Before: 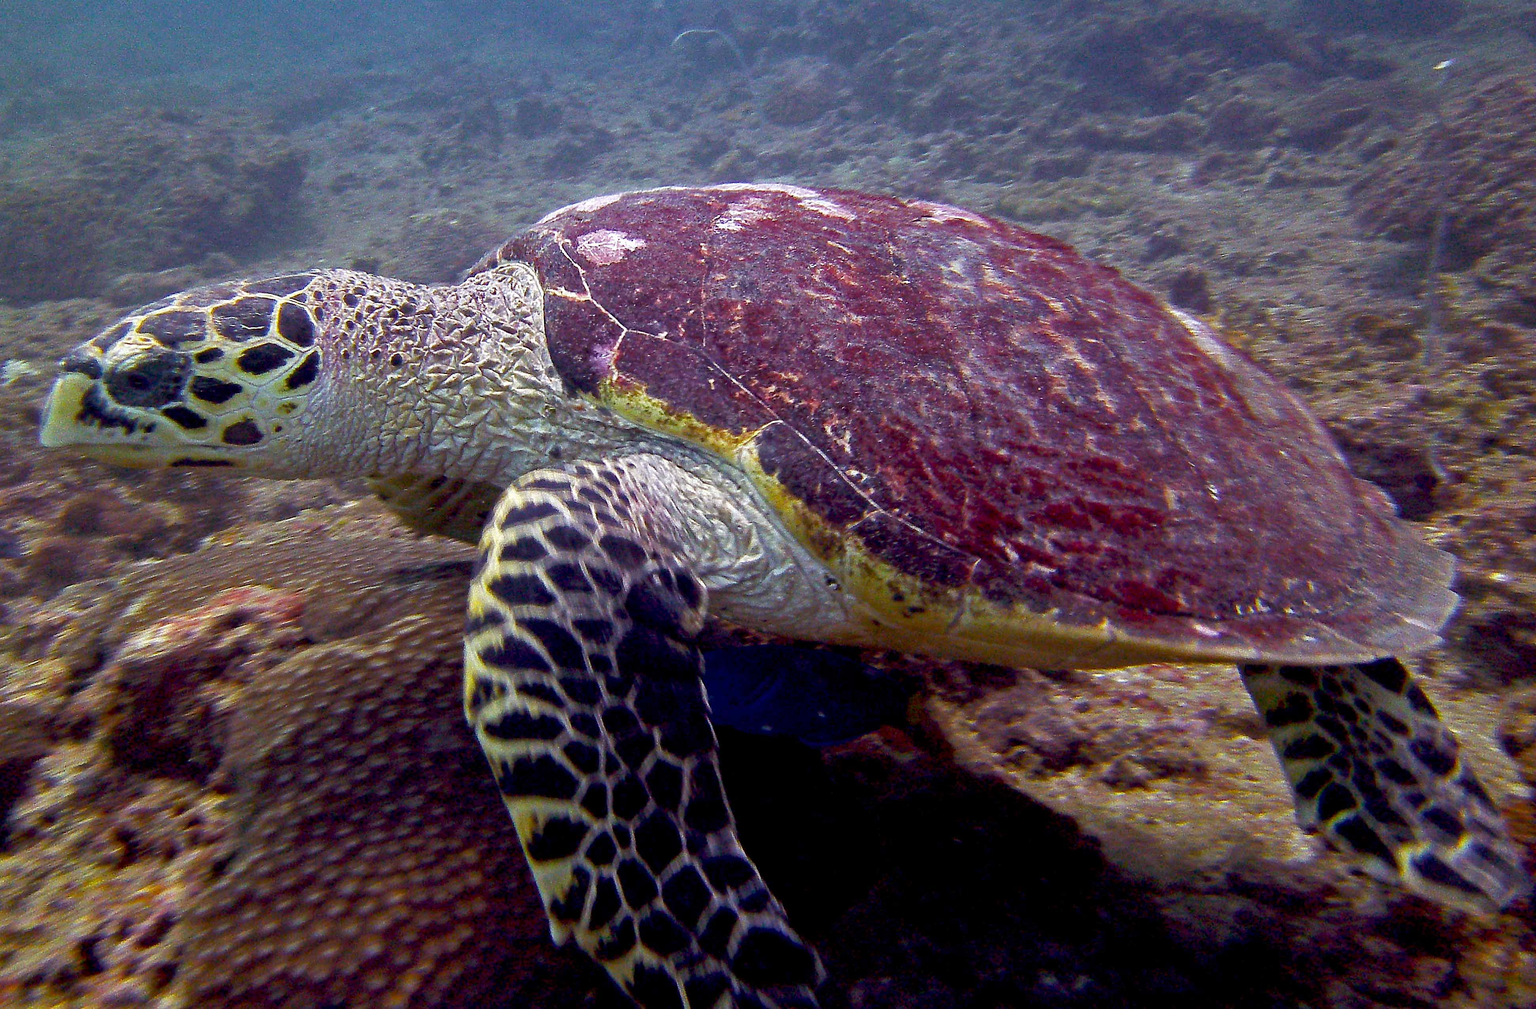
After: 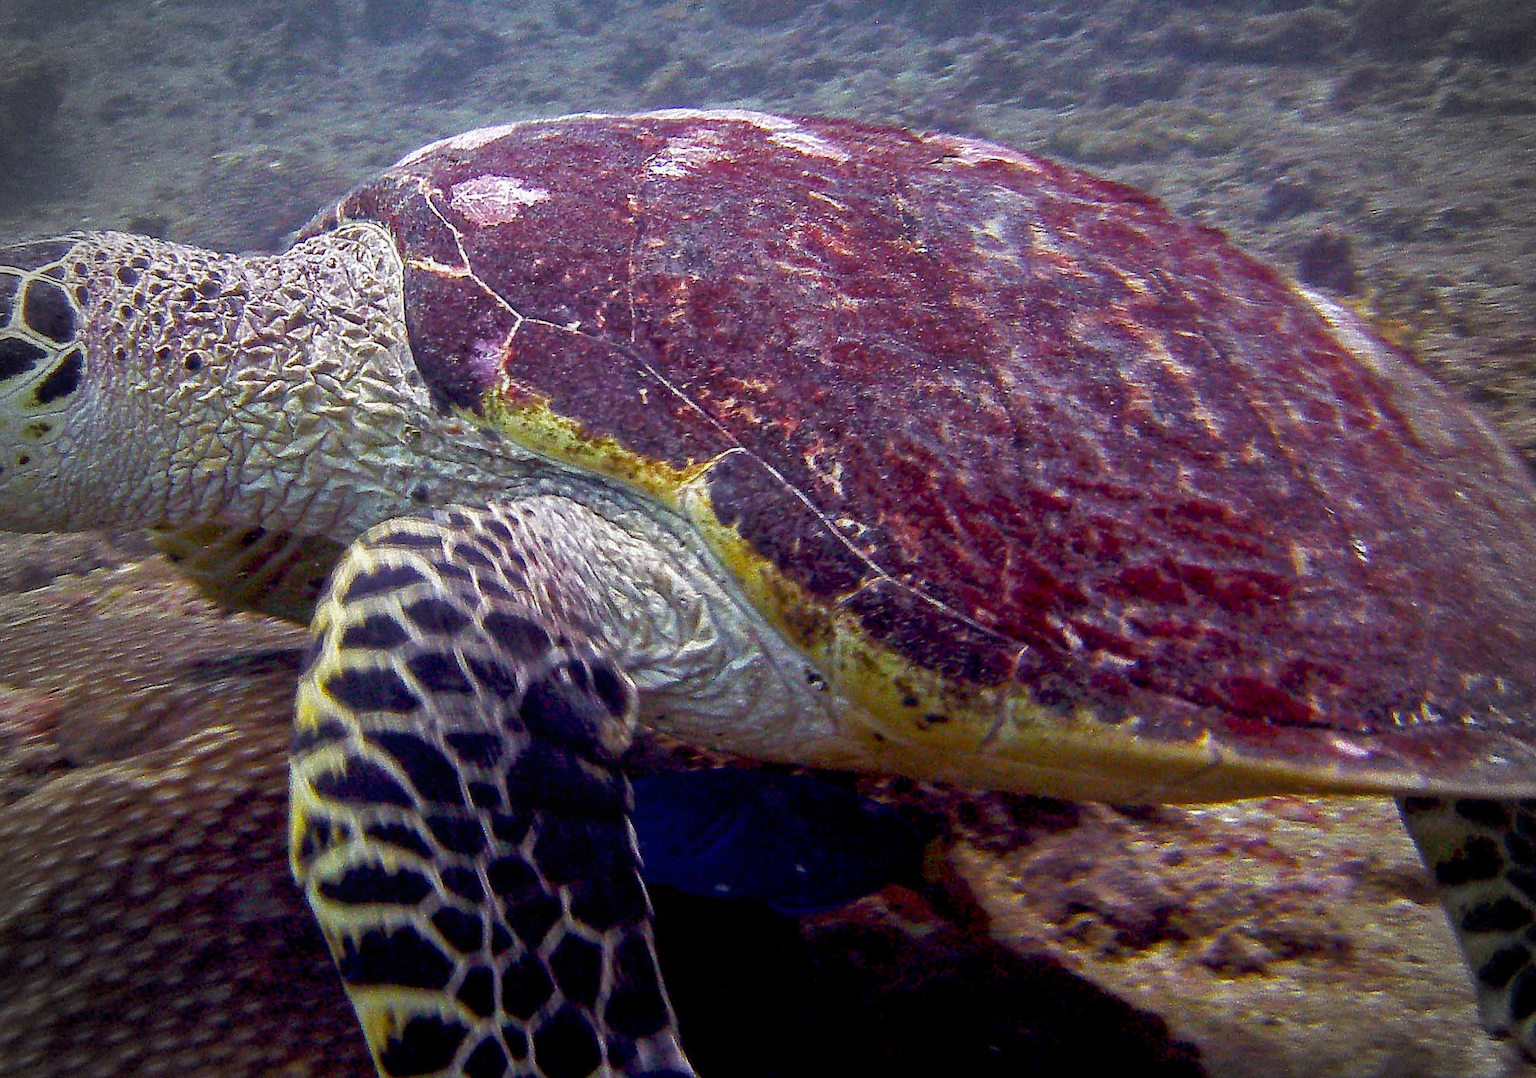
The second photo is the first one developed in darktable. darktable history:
vignetting: fall-off radius 31.48%, brightness -0.472
crop and rotate: left 17.046%, top 10.659%, right 12.989%, bottom 14.553%
local contrast: detail 110%
